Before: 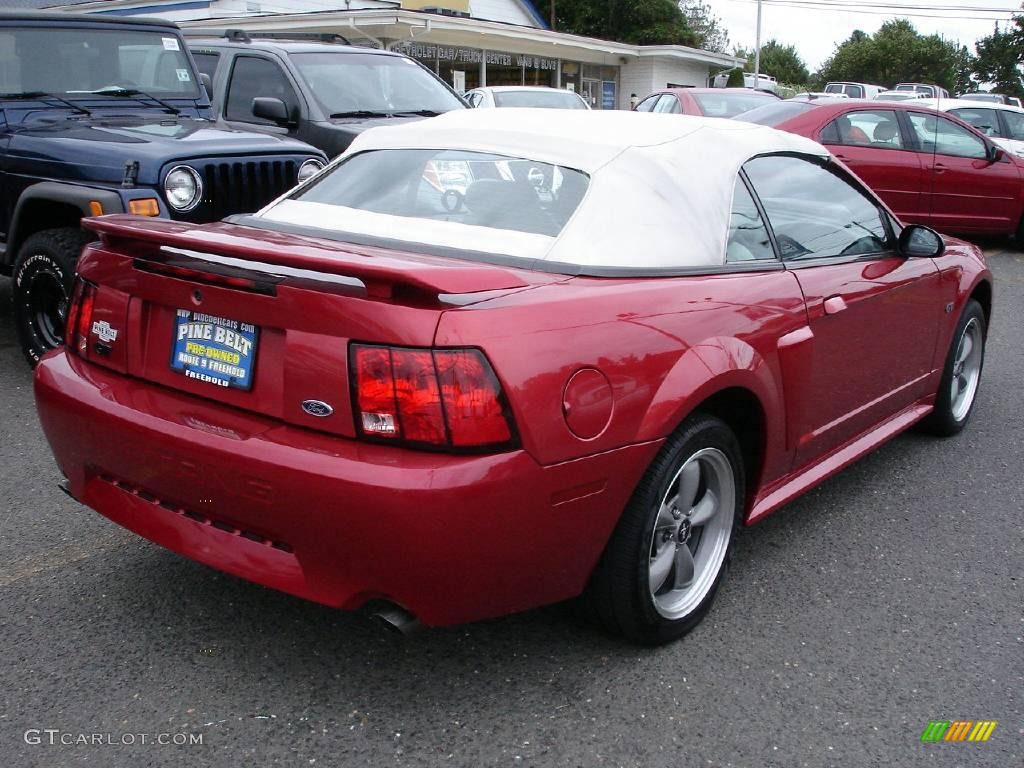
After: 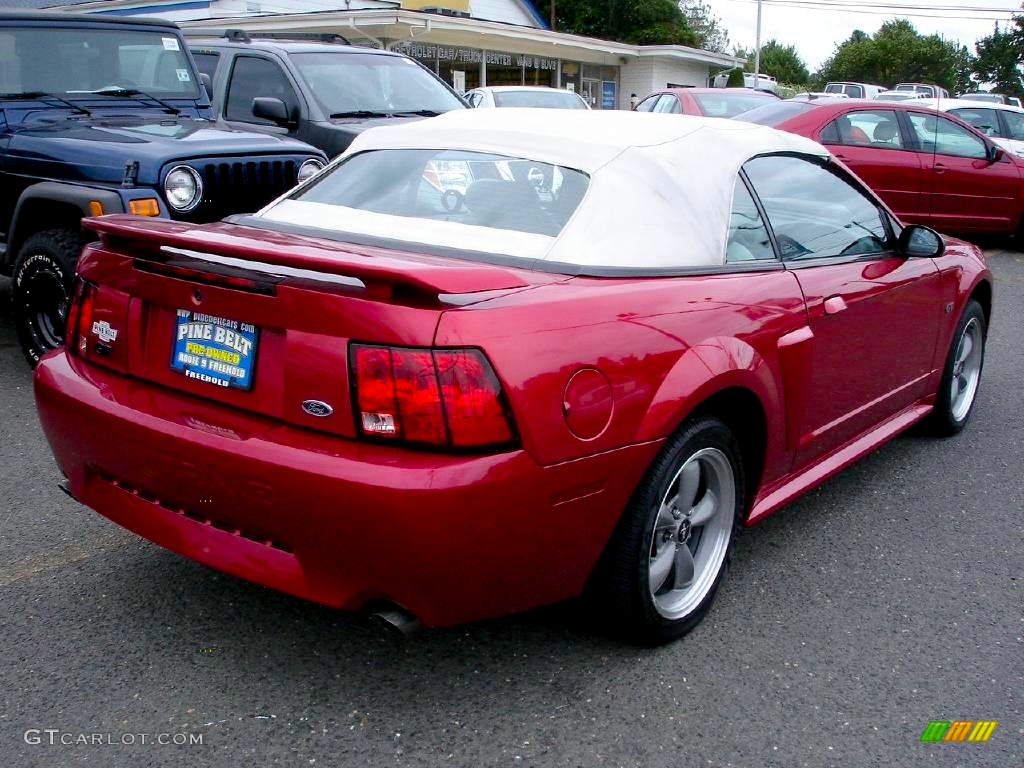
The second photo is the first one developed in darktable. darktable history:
exposure: black level correction 0.005, exposure 0.015 EV, compensate highlight preservation false
color balance rgb: shadows lift › chroma 1.018%, shadows lift › hue 217.22°, linear chroma grading › global chroma 8.916%, perceptual saturation grading › global saturation 25.514%, global vibrance 10.025%
